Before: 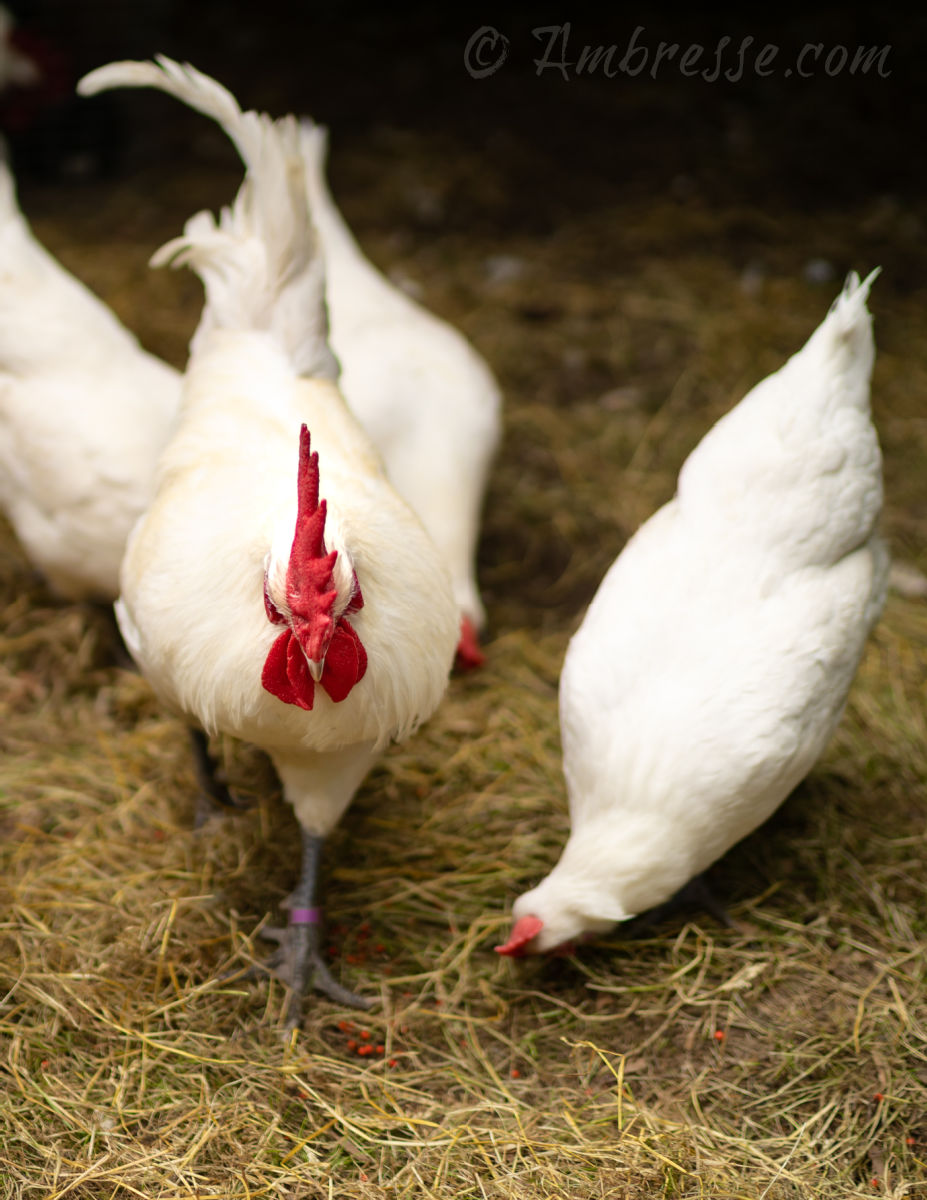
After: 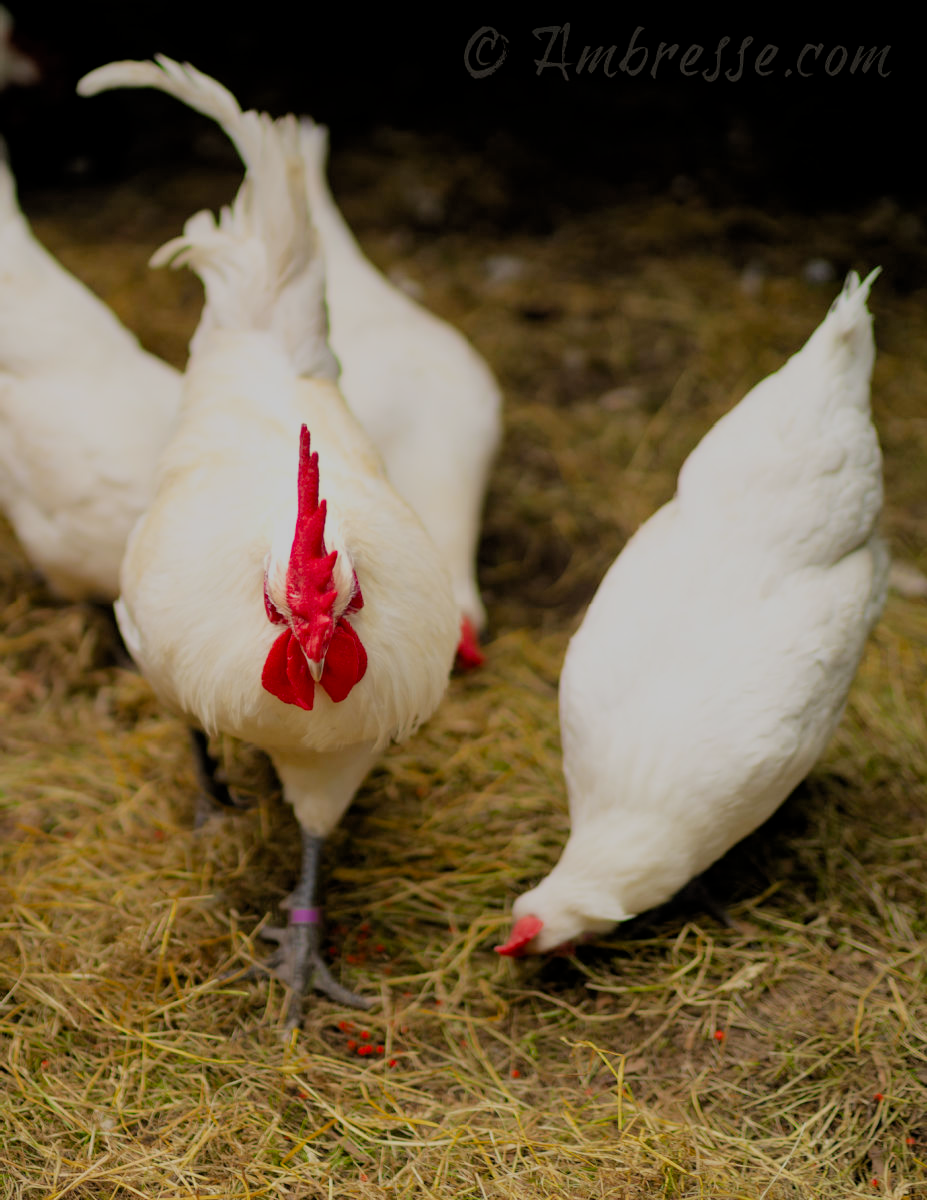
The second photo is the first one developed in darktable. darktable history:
vibrance: vibrance 100%
filmic rgb: black relative exposure -8.79 EV, white relative exposure 4.98 EV, threshold 3 EV, target black luminance 0%, hardness 3.77, latitude 66.33%, contrast 0.822, shadows ↔ highlights balance 20%, color science v5 (2021), contrast in shadows safe, contrast in highlights safe, enable highlight reconstruction true
tone equalizer: on, module defaults
